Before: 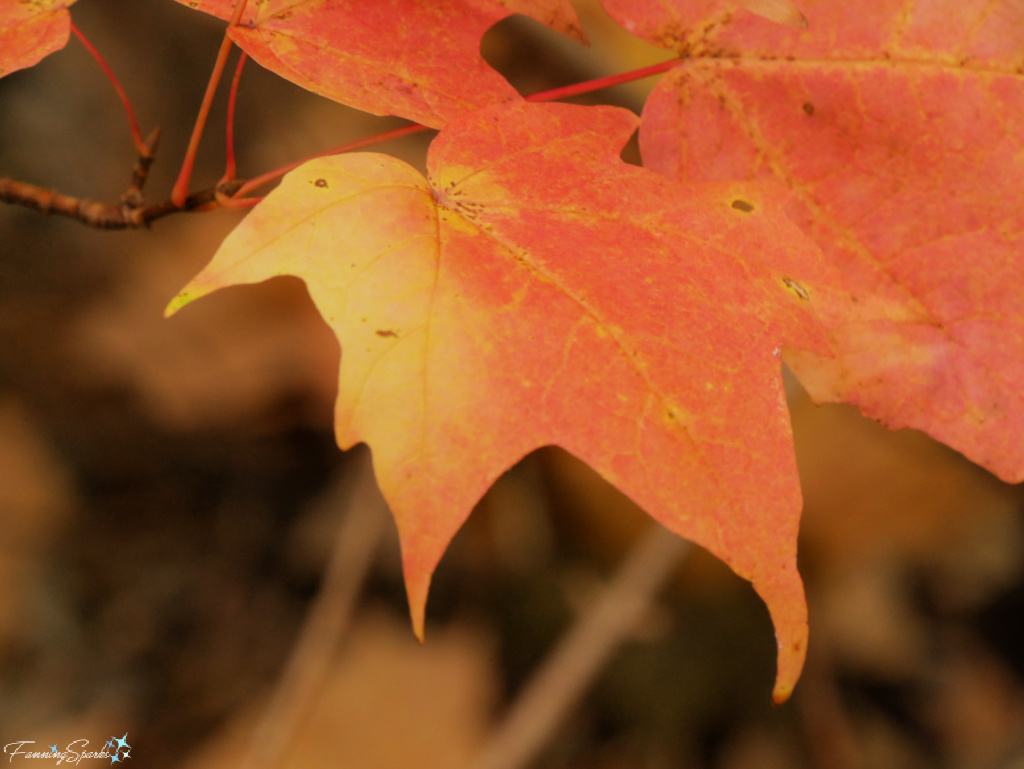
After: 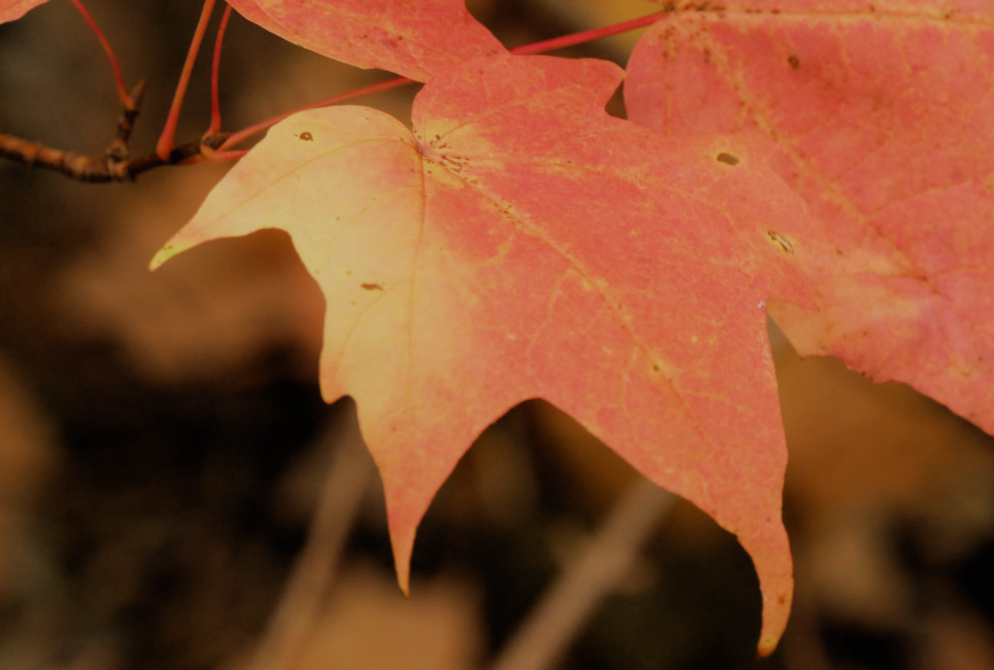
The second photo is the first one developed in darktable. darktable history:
filmic rgb: middle gray luminance 21.73%, black relative exposure -14 EV, white relative exposure 2.96 EV, threshold 6 EV, target black luminance 0%, hardness 8.81, latitude 59.69%, contrast 1.208, highlights saturation mix 5%, shadows ↔ highlights balance 41.6%, add noise in highlights 0, color science v3 (2019), use custom middle-gray values true, iterations of high-quality reconstruction 0, contrast in highlights soft, enable highlight reconstruction true
crop: left 1.507%, top 6.147%, right 1.379%, bottom 6.637%
exposure: compensate highlight preservation false
local contrast: mode bilateral grid, contrast 100, coarseness 100, detail 94%, midtone range 0.2
